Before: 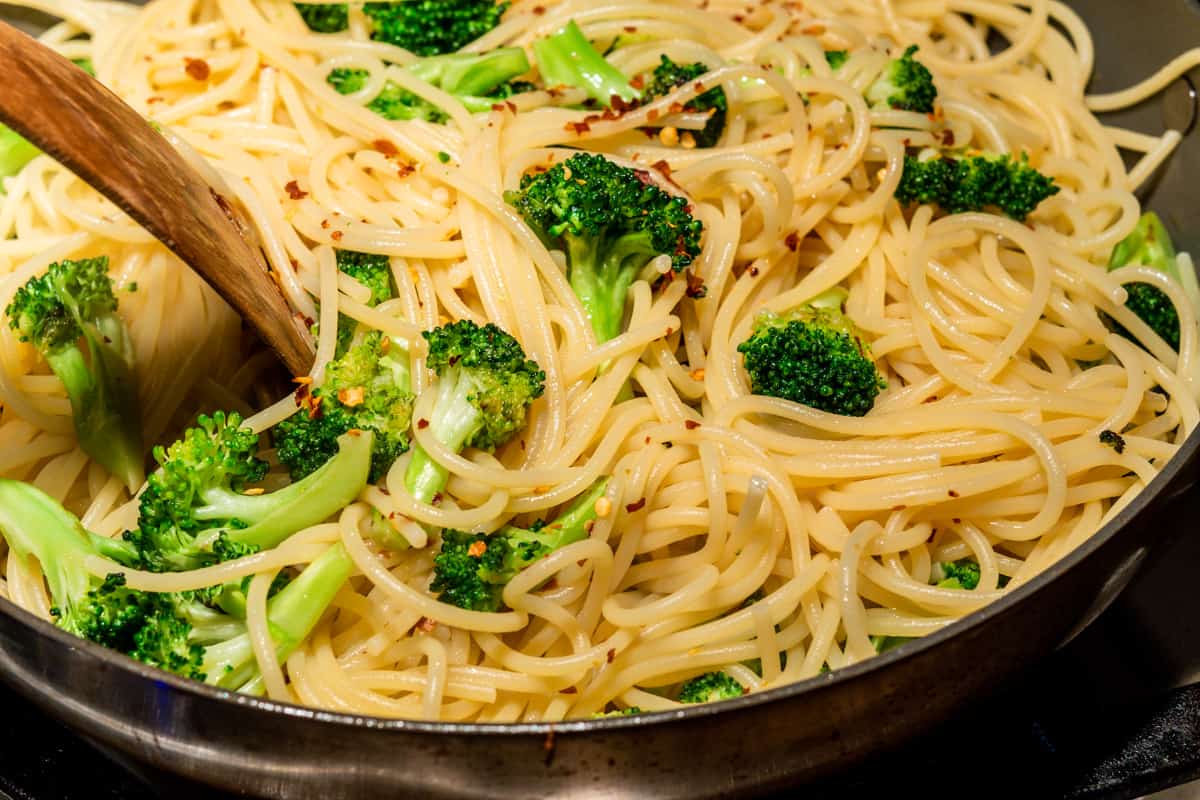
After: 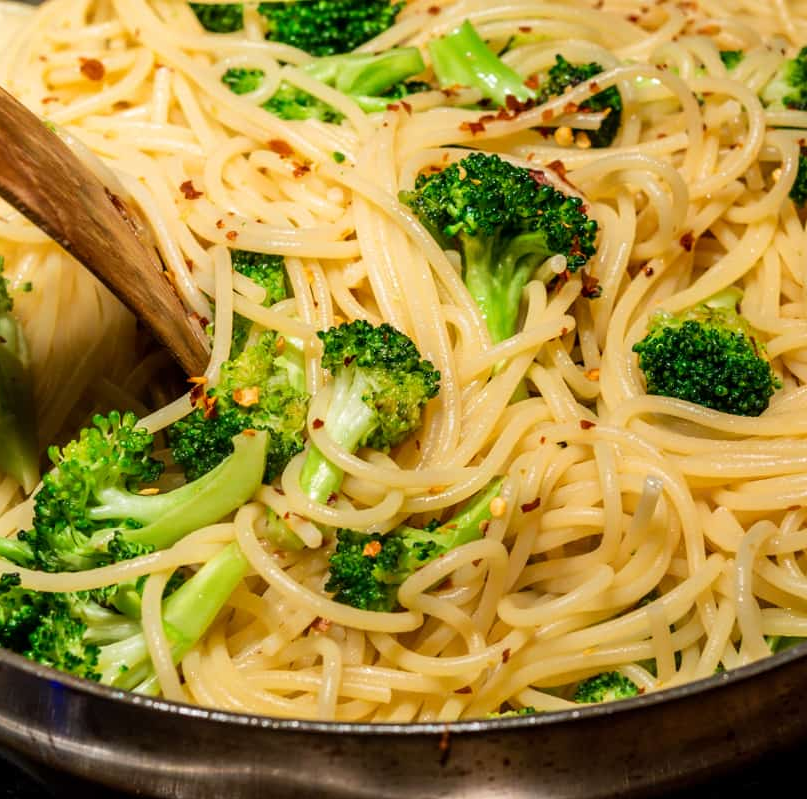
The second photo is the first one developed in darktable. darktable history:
crop and rotate: left 8.827%, right 23.866%
